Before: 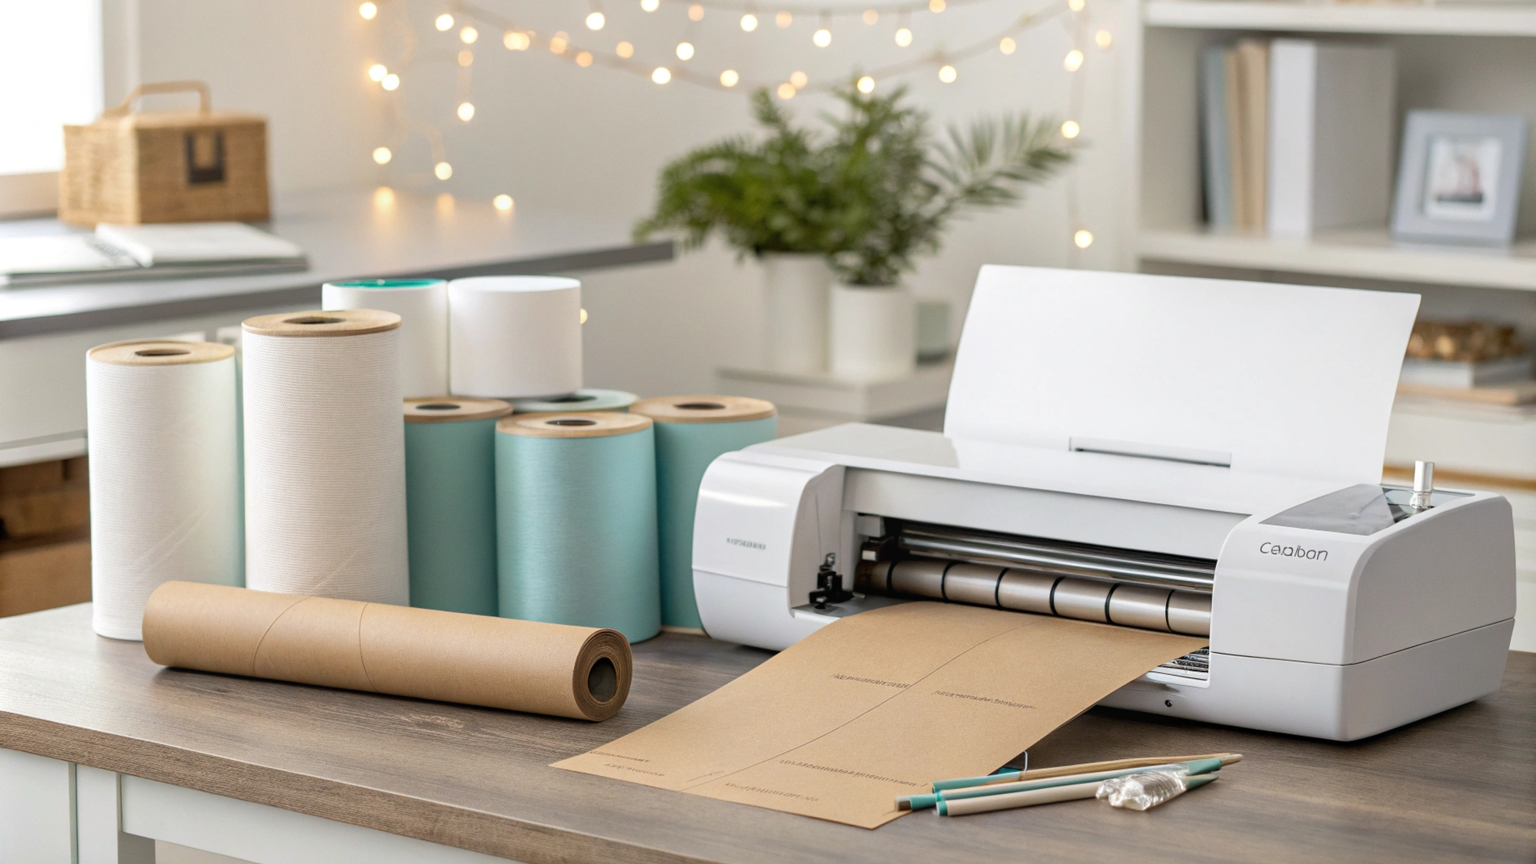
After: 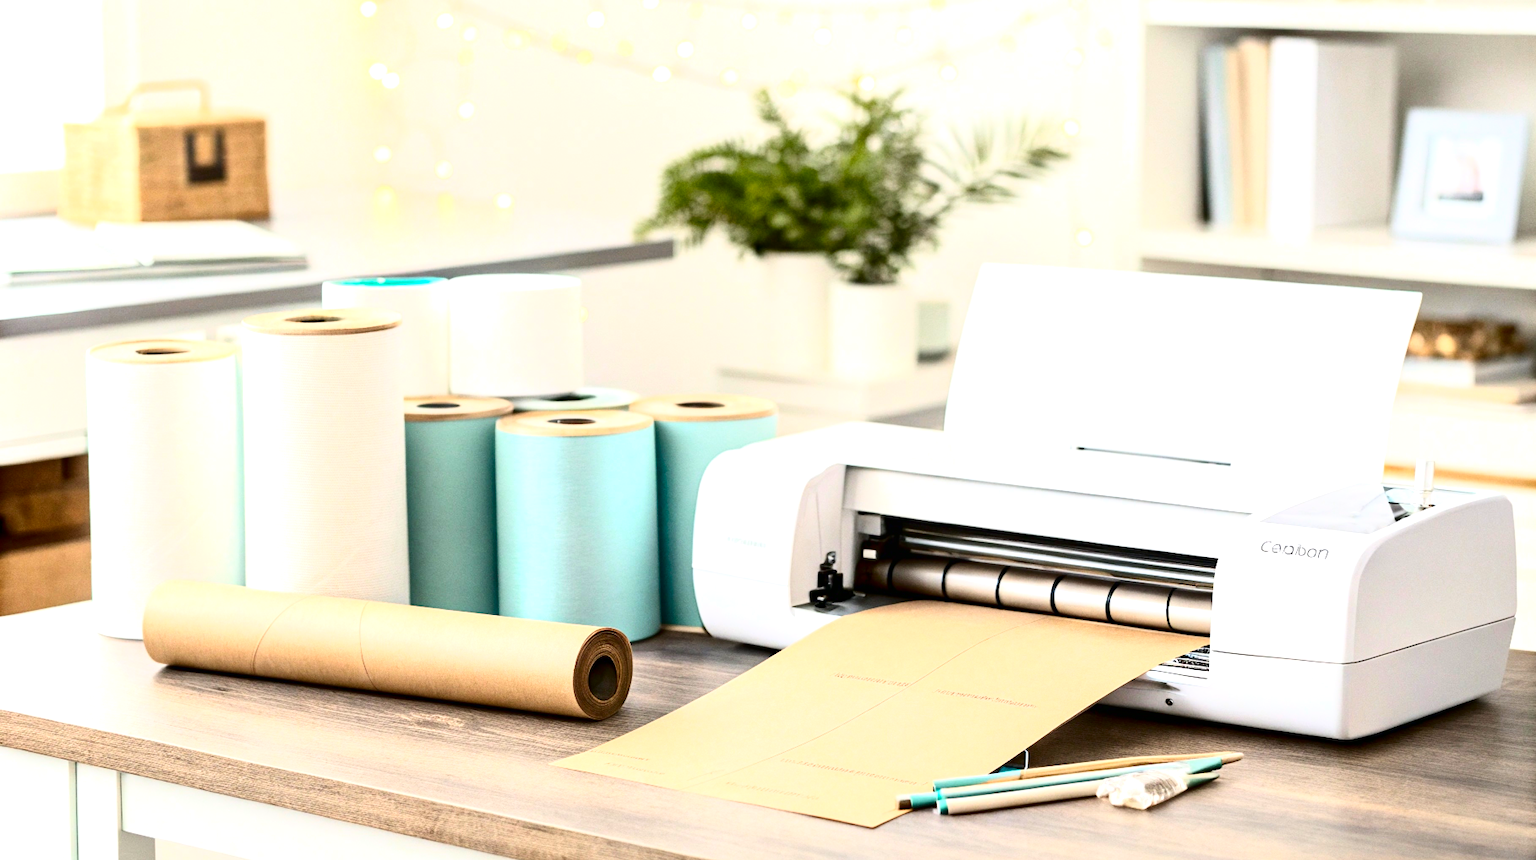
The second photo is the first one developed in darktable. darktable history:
crop: top 0.205%, bottom 0.142%
contrast brightness saturation: contrast 0.243, brightness -0.224, saturation 0.139
base curve: curves: ch0 [(0, 0) (0.688, 0.865) (1, 1)]
exposure: black level correction 0, exposure 0.953 EV, compensate exposure bias true, compensate highlight preservation false
